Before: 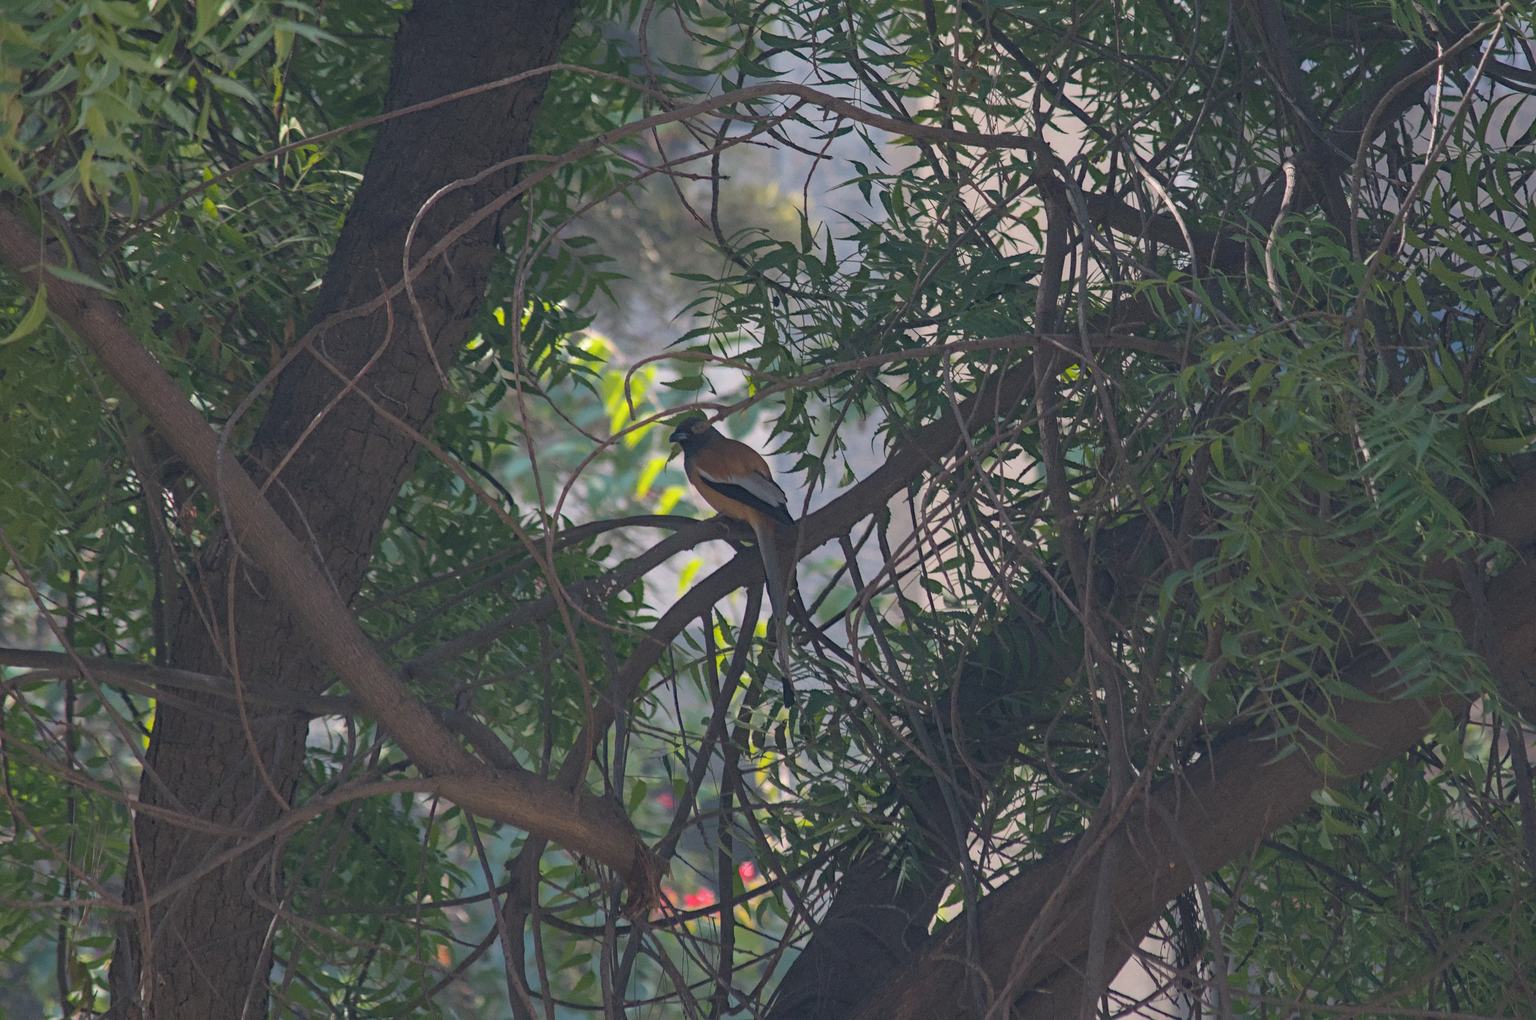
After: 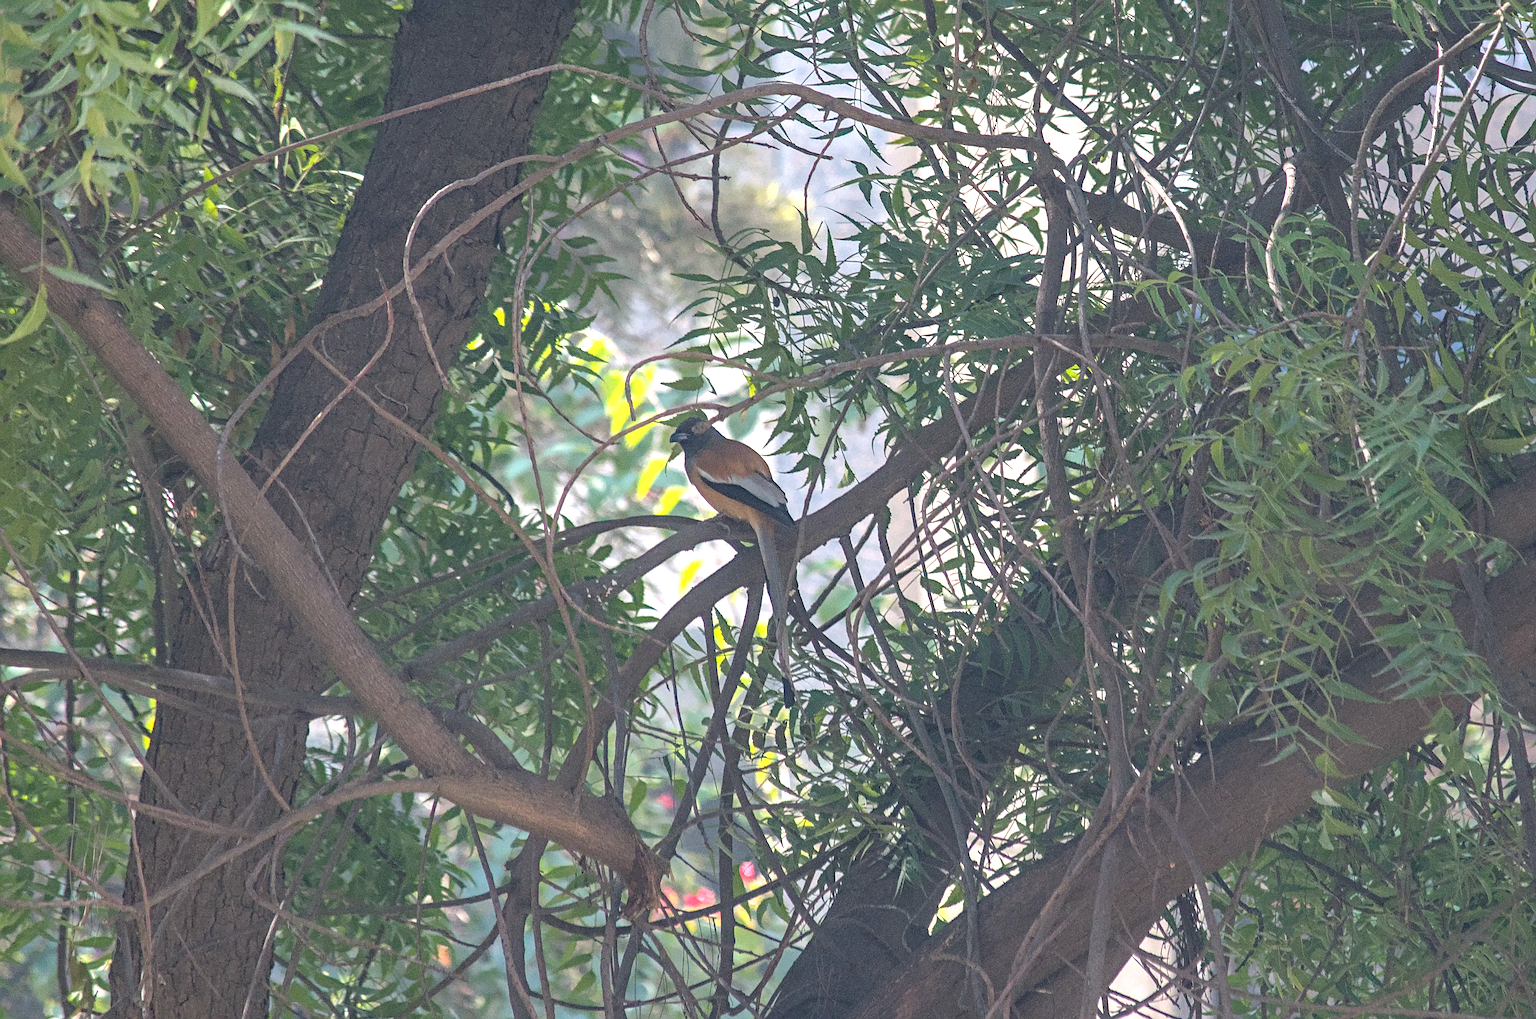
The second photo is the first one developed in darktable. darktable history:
exposure: black level correction 0.001, exposure 1.119 EV, compensate highlight preservation false
sharpen: on, module defaults
local contrast: on, module defaults
